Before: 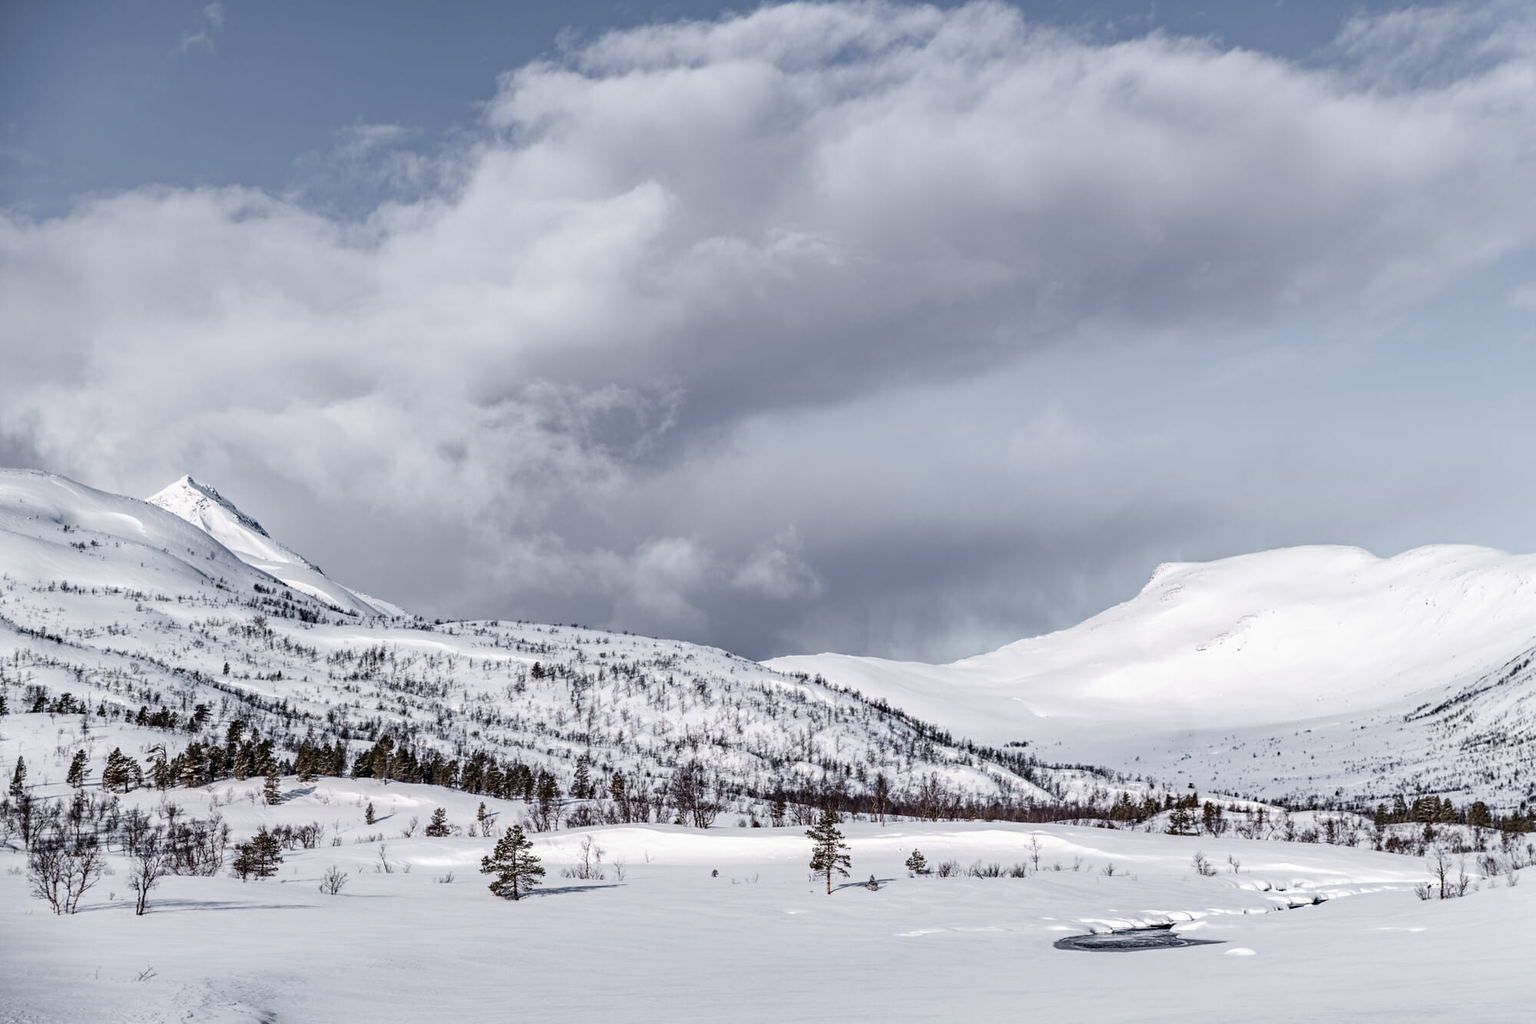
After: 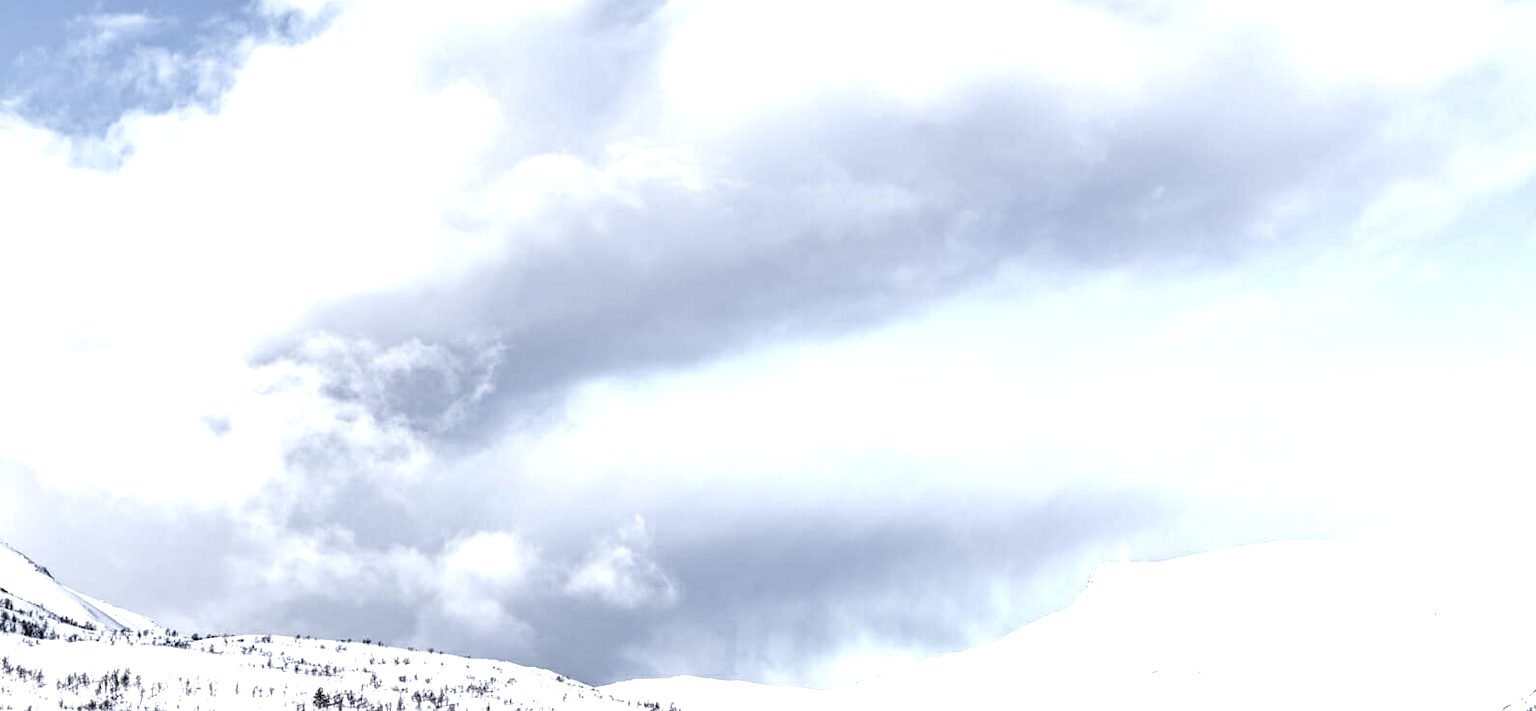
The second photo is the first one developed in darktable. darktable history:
local contrast: detail 130%
crop: left 18.4%, top 11.111%, right 1.845%, bottom 33.435%
exposure: black level correction 0, exposure 1.199 EV, compensate highlight preservation false
